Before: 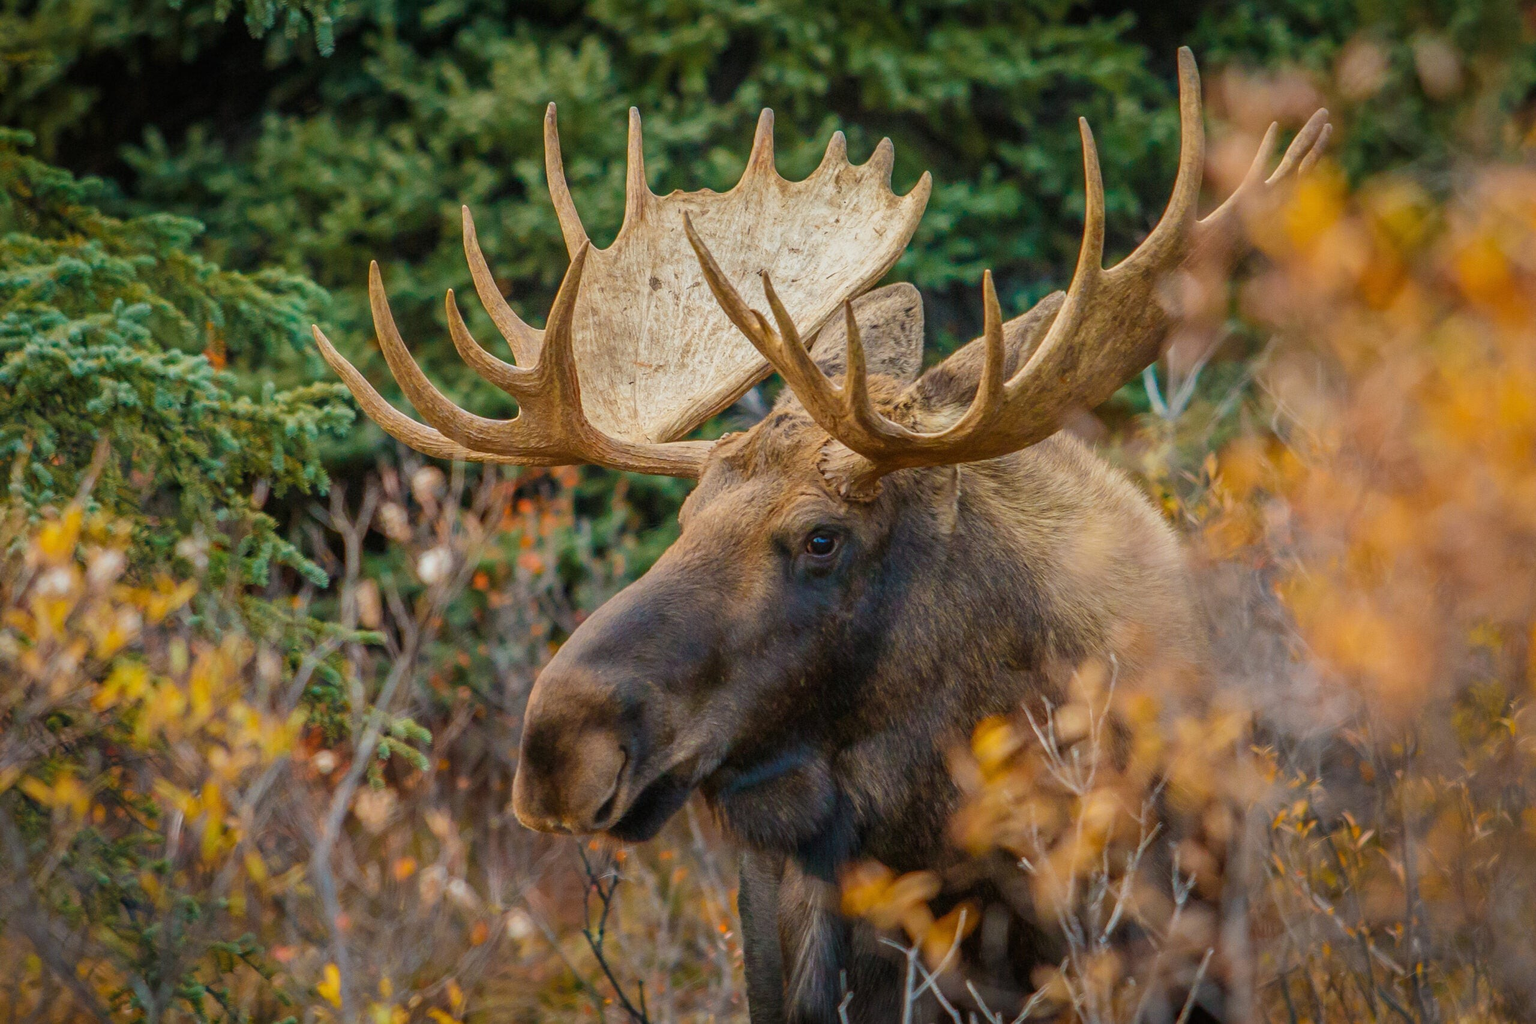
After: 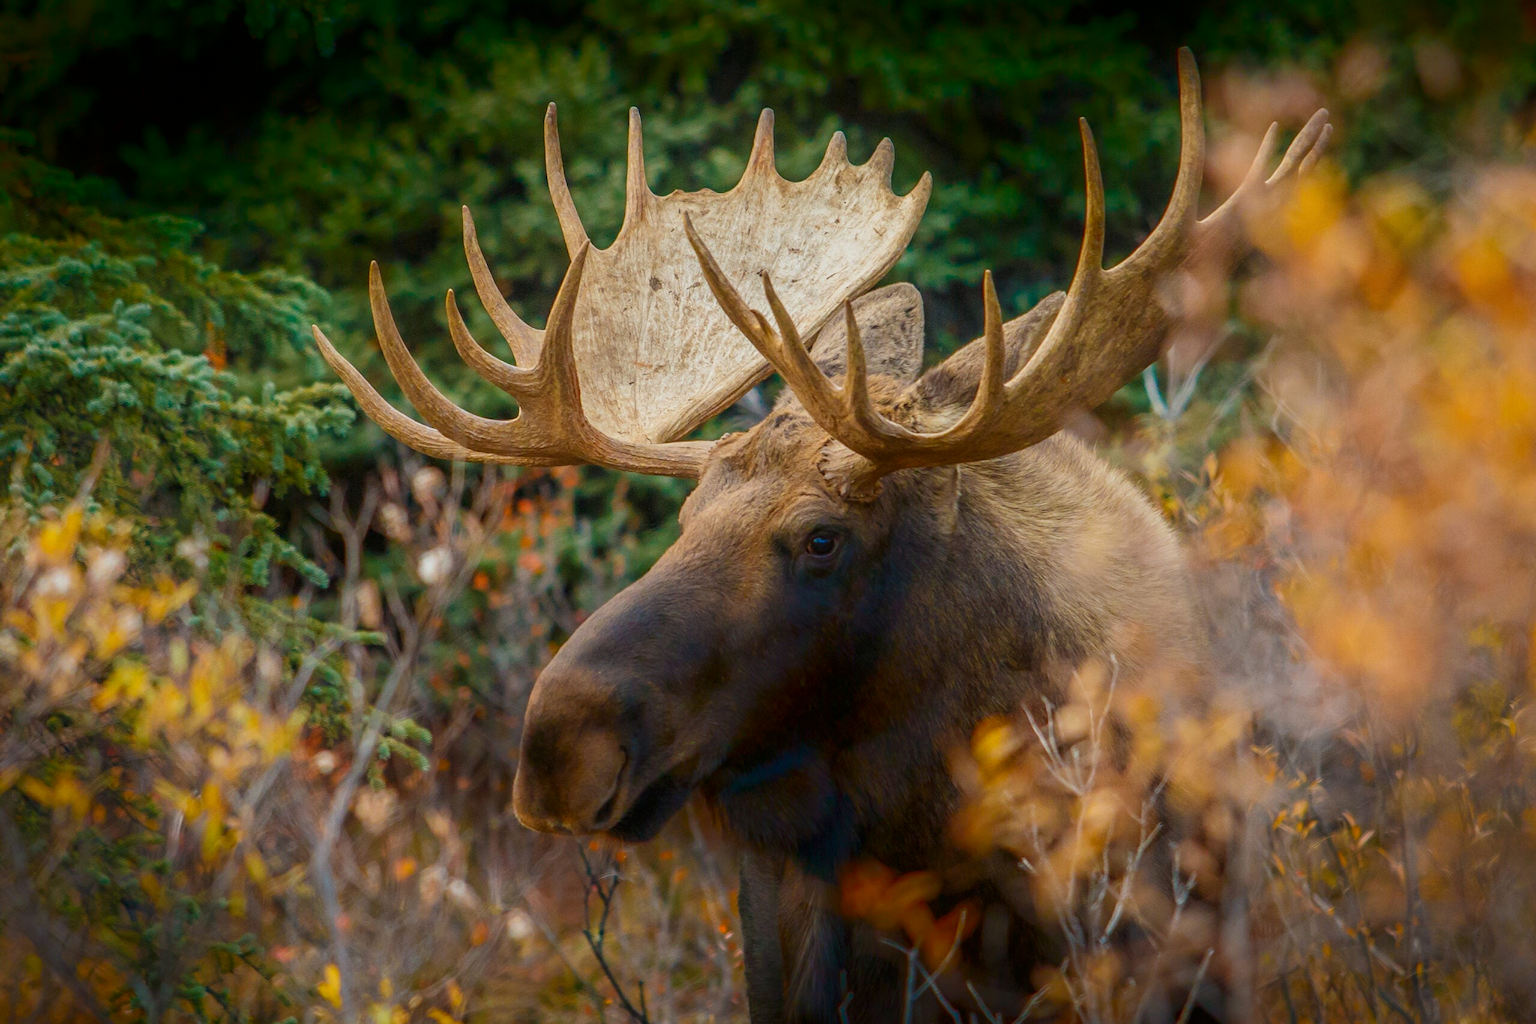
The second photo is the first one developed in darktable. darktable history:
shadows and highlights: shadows -86.49, highlights -35.52, soften with gaussian
